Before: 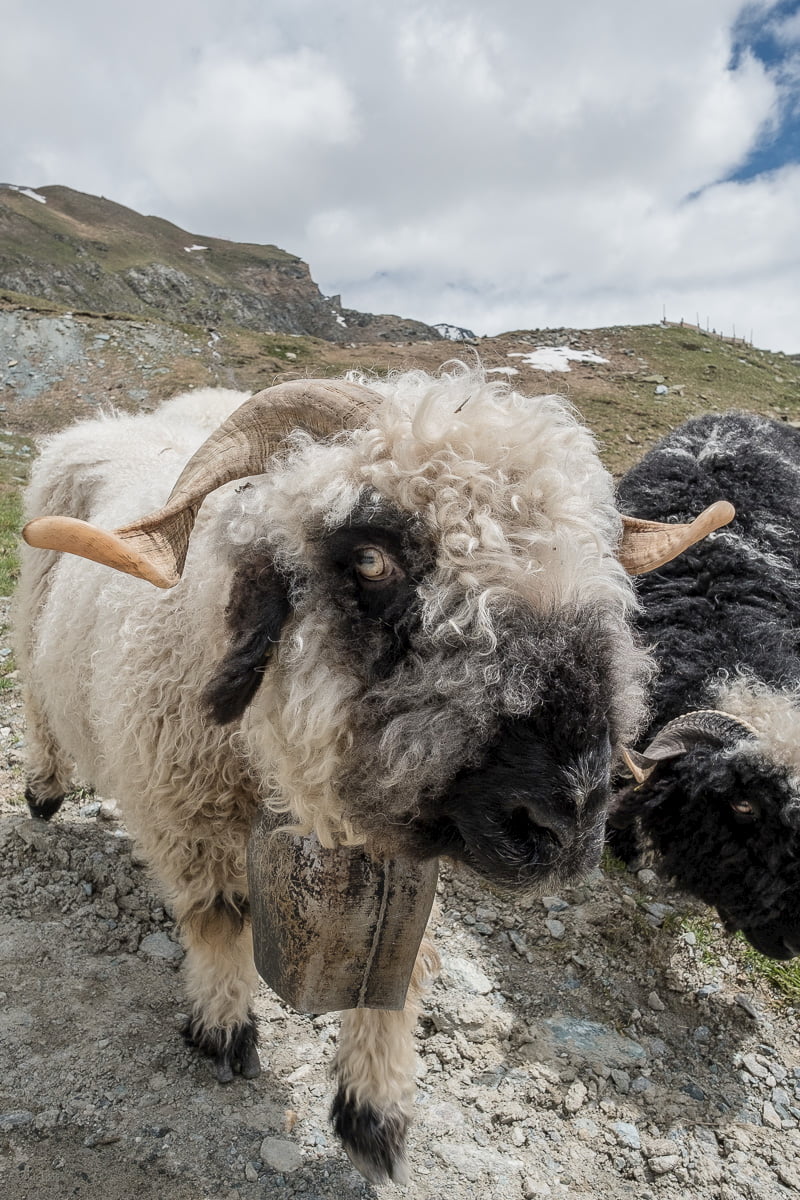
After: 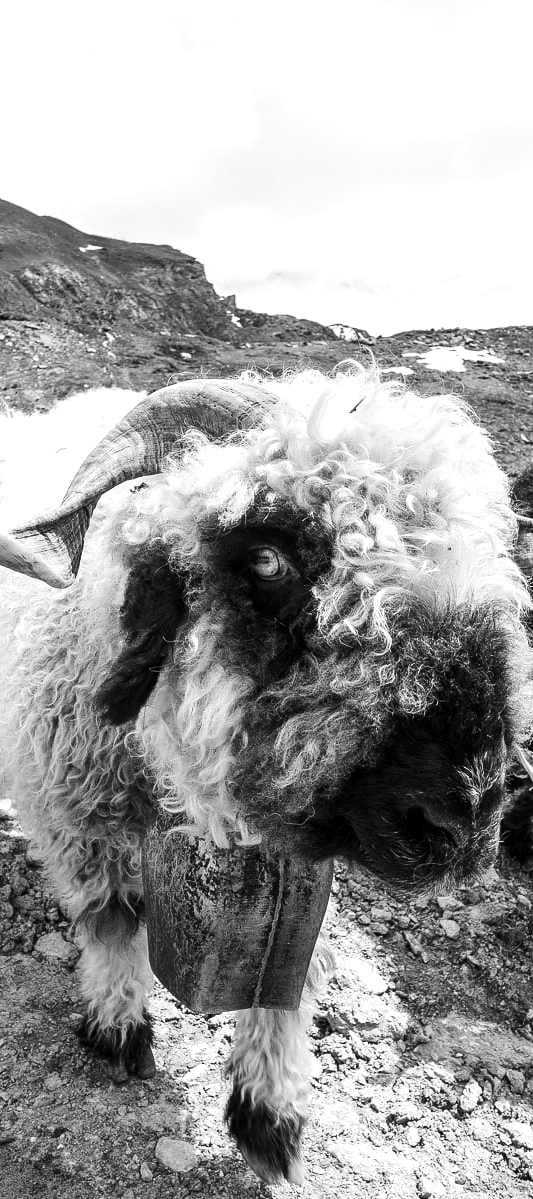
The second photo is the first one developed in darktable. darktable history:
crop and rotate: left 13.368%, right 19.961%
color calibration: output gray [0.246, 0.254, 0.501, 0], illuminant custom, x 0.363, y 0.384, temperature 4522.2 K
exposure: compensate highlight preservation false
contrast brightness saturation: contrast 0.295
shadows and highlights: radius 110.12, shadows 50.98, white point adjustment 9.11, highlights -3.58, soften with gaussian
